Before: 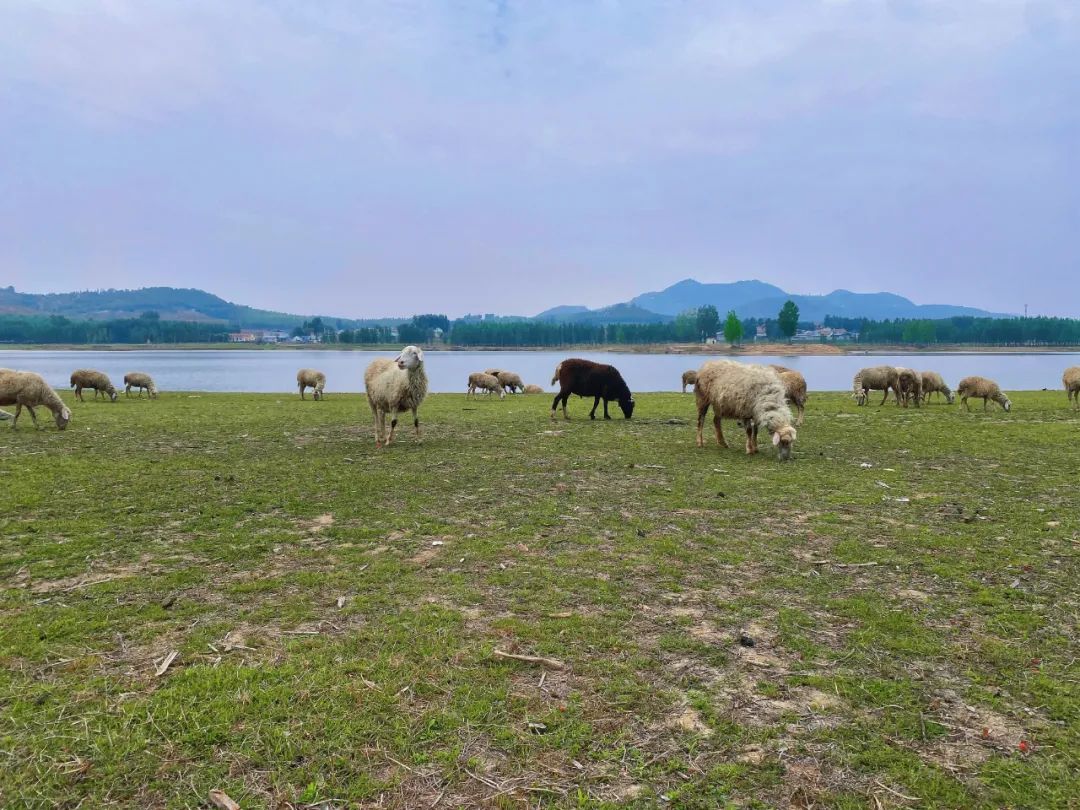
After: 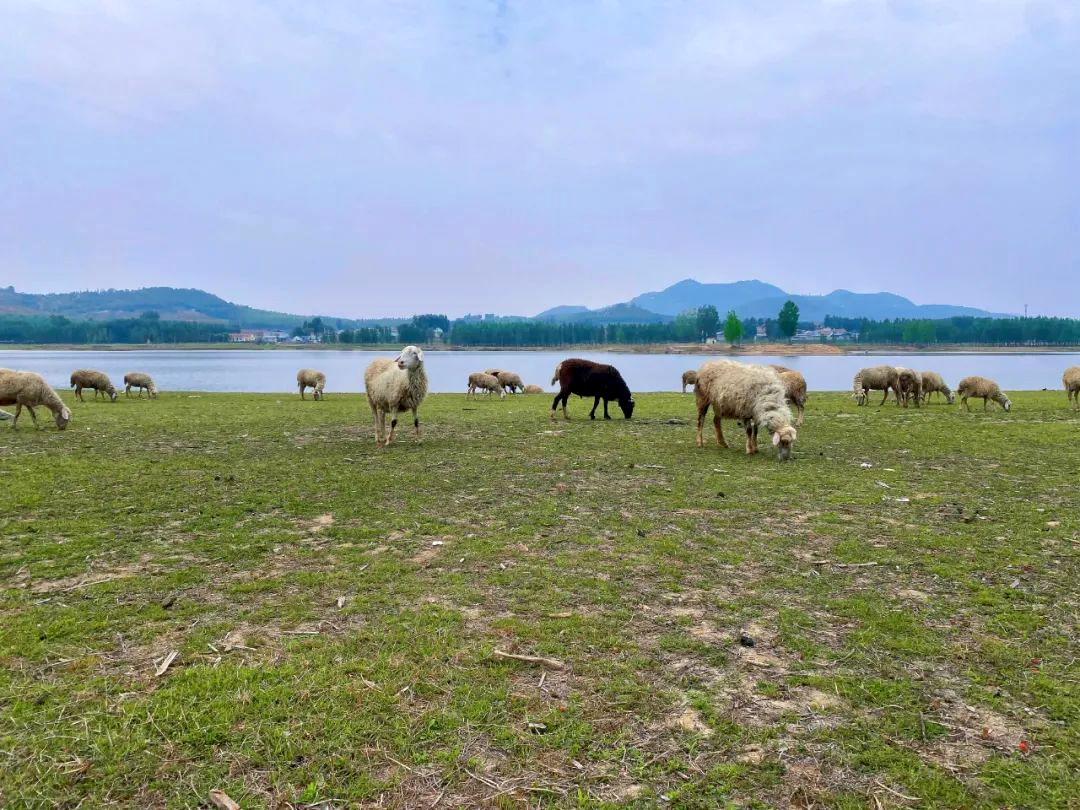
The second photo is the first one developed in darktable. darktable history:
shadows and highlights: shadows -9.18, white point adjustment 1.45, highlights 9.05
exposure: black level correction 0.007, exposure 0.157 EV, compensate exposure bias true, compensate highlight preservation false
